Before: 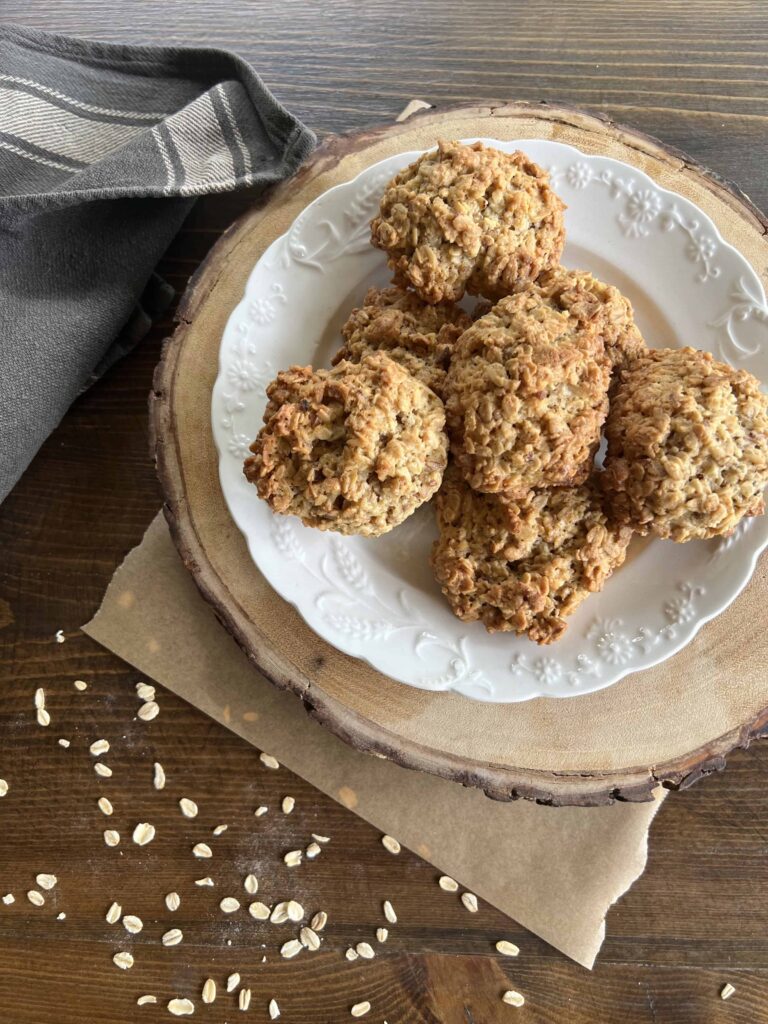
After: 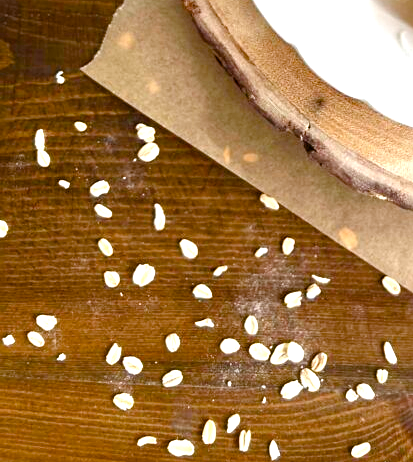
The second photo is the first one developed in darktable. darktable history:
exposure: exposure 1.056 EV, compensate highlight preservation false
crop and rotate: top 54.649%, right 46.203%, bottom 0.153%
sharpen: amount 0.21
color balance rgb: perceptual saturation grading › global saturation 20%, perceptual saturation grading › highlights -24.913%, perceptual saturation grading › shadows 50.131%
